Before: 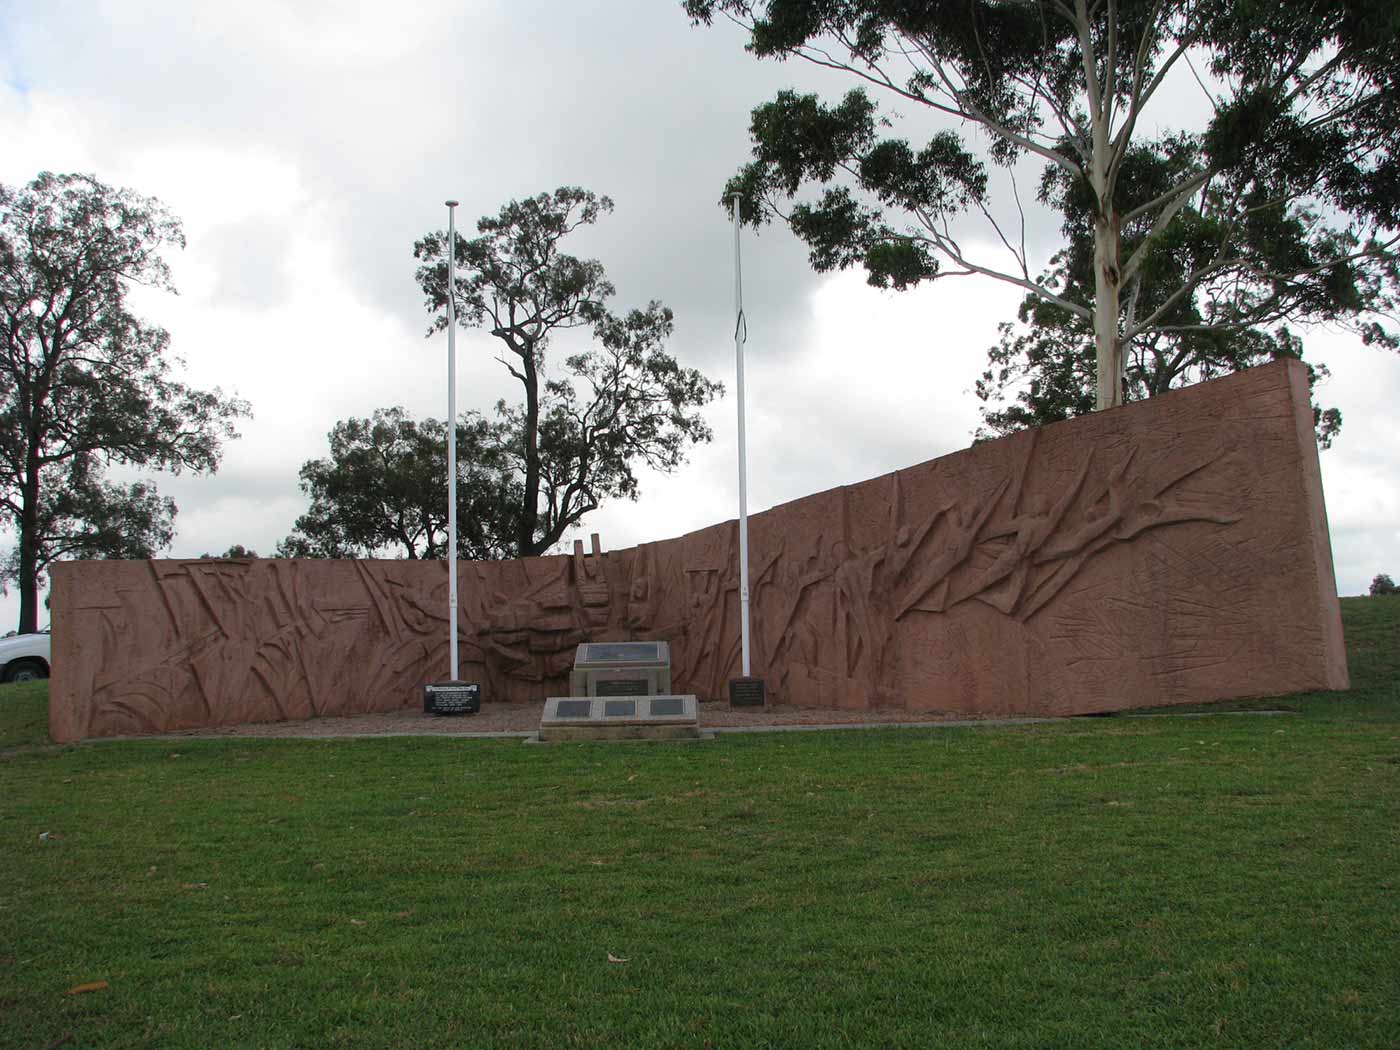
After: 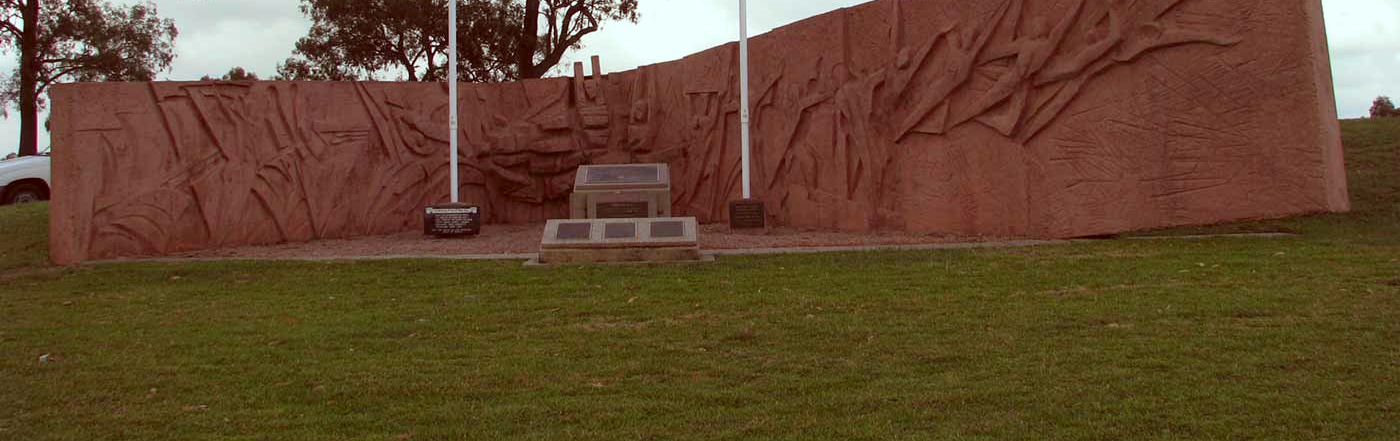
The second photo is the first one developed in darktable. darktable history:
crop: top 45.551%, bottom 12.262%
color correction: highlights a* -7.23, highlights b* -0.161, shadows a* 20.08, shadows b* 11.73
